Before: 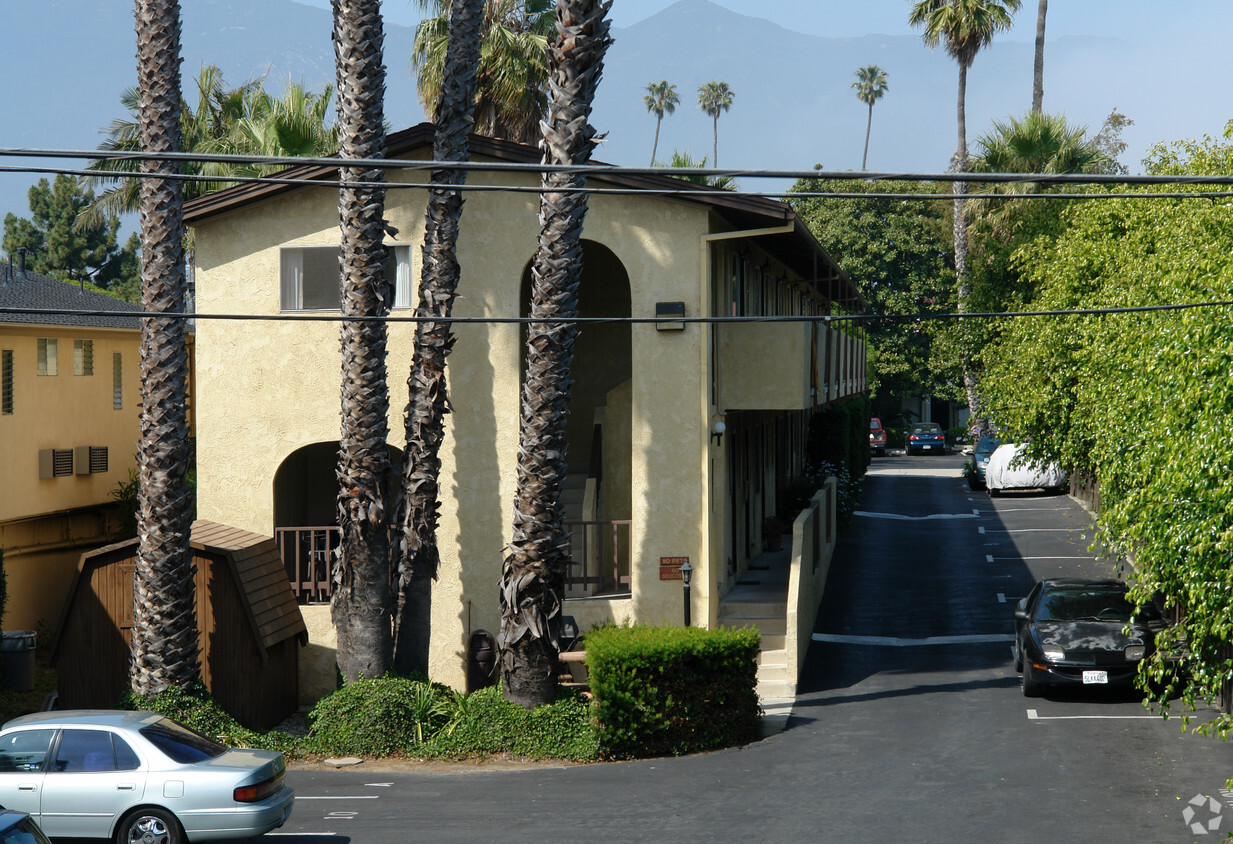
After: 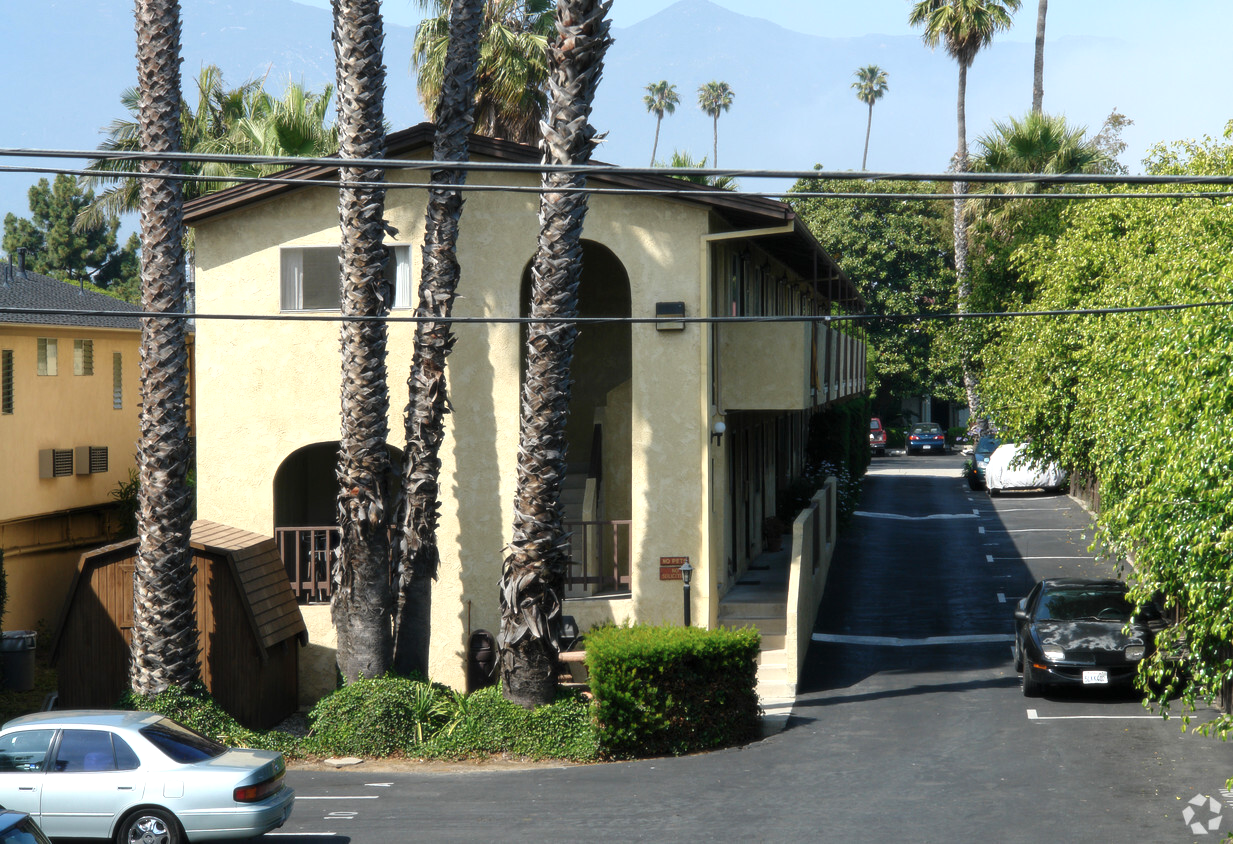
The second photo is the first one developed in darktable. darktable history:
levels: levels [0, 0.474, 0.947]
soften: size 10%, saturation 50%, brightness 0.2 EV, mix 10%
base curve: curves: ch0 [(0, 0) (0.666, 0.806) (1, 1)]
